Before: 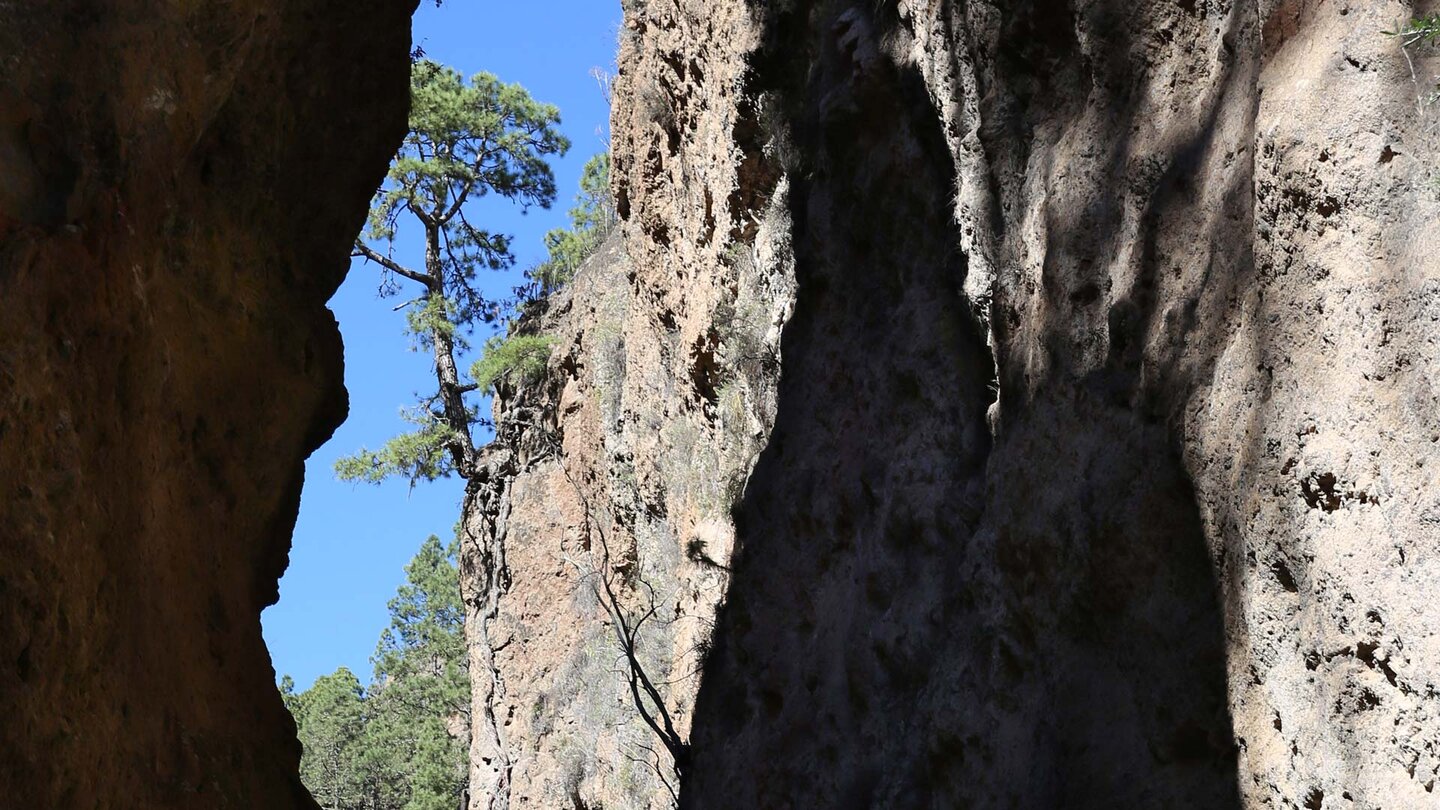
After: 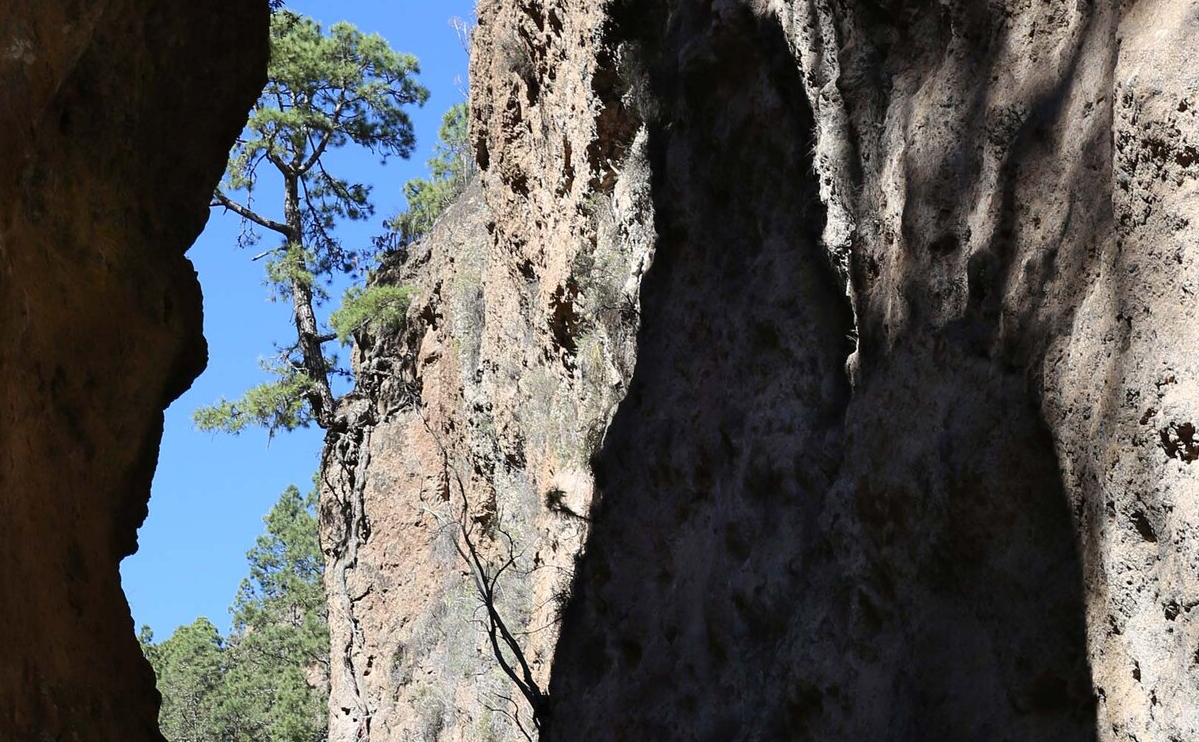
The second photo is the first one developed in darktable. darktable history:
crop: left 9.821%, top 6.232%, right 6.888%, bottom 2.154%
